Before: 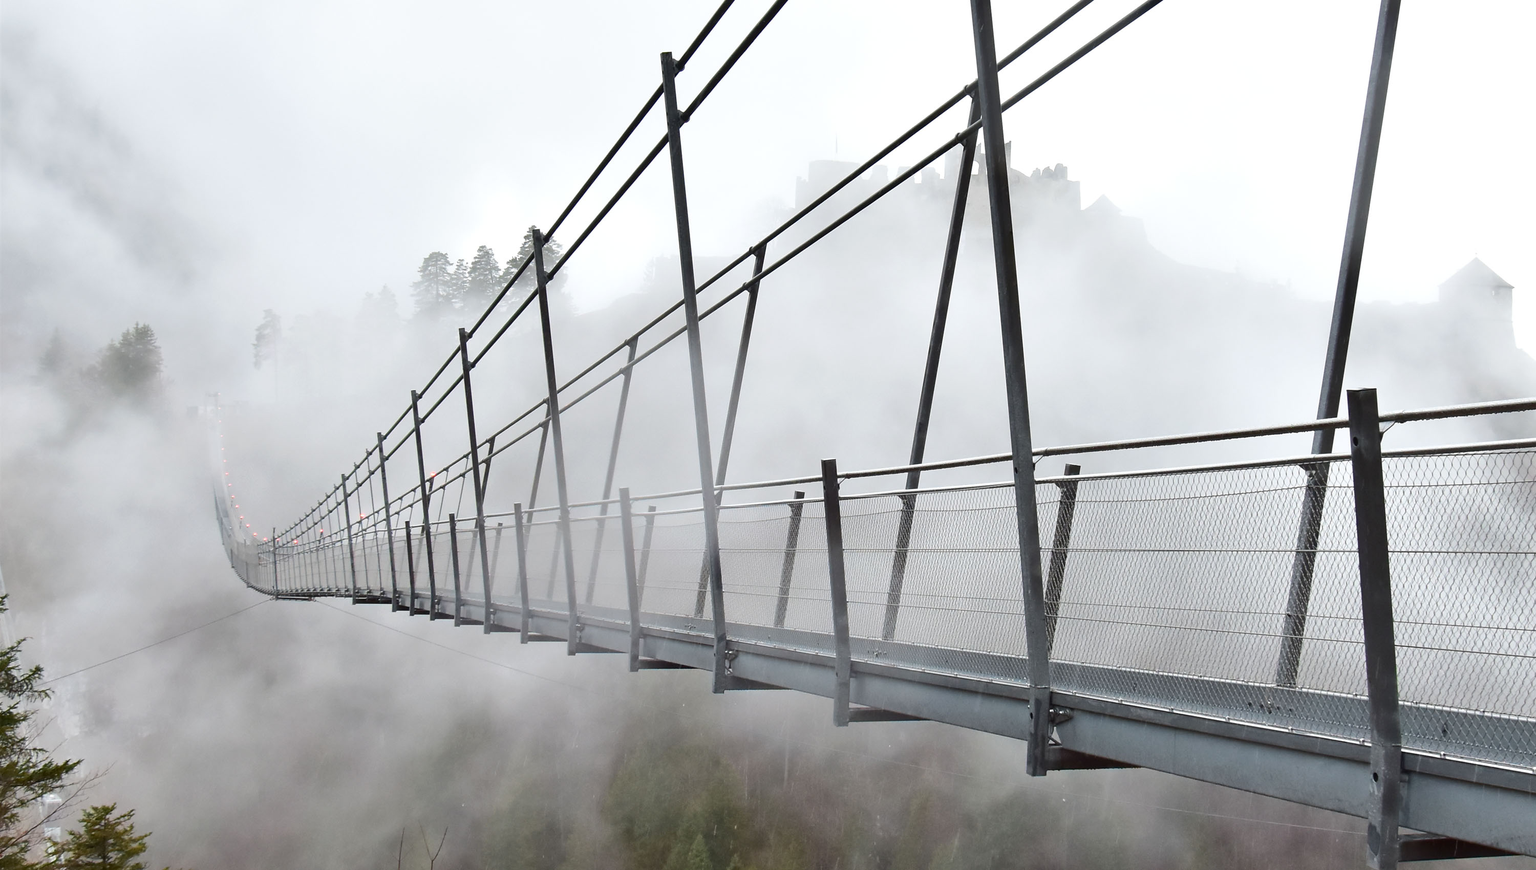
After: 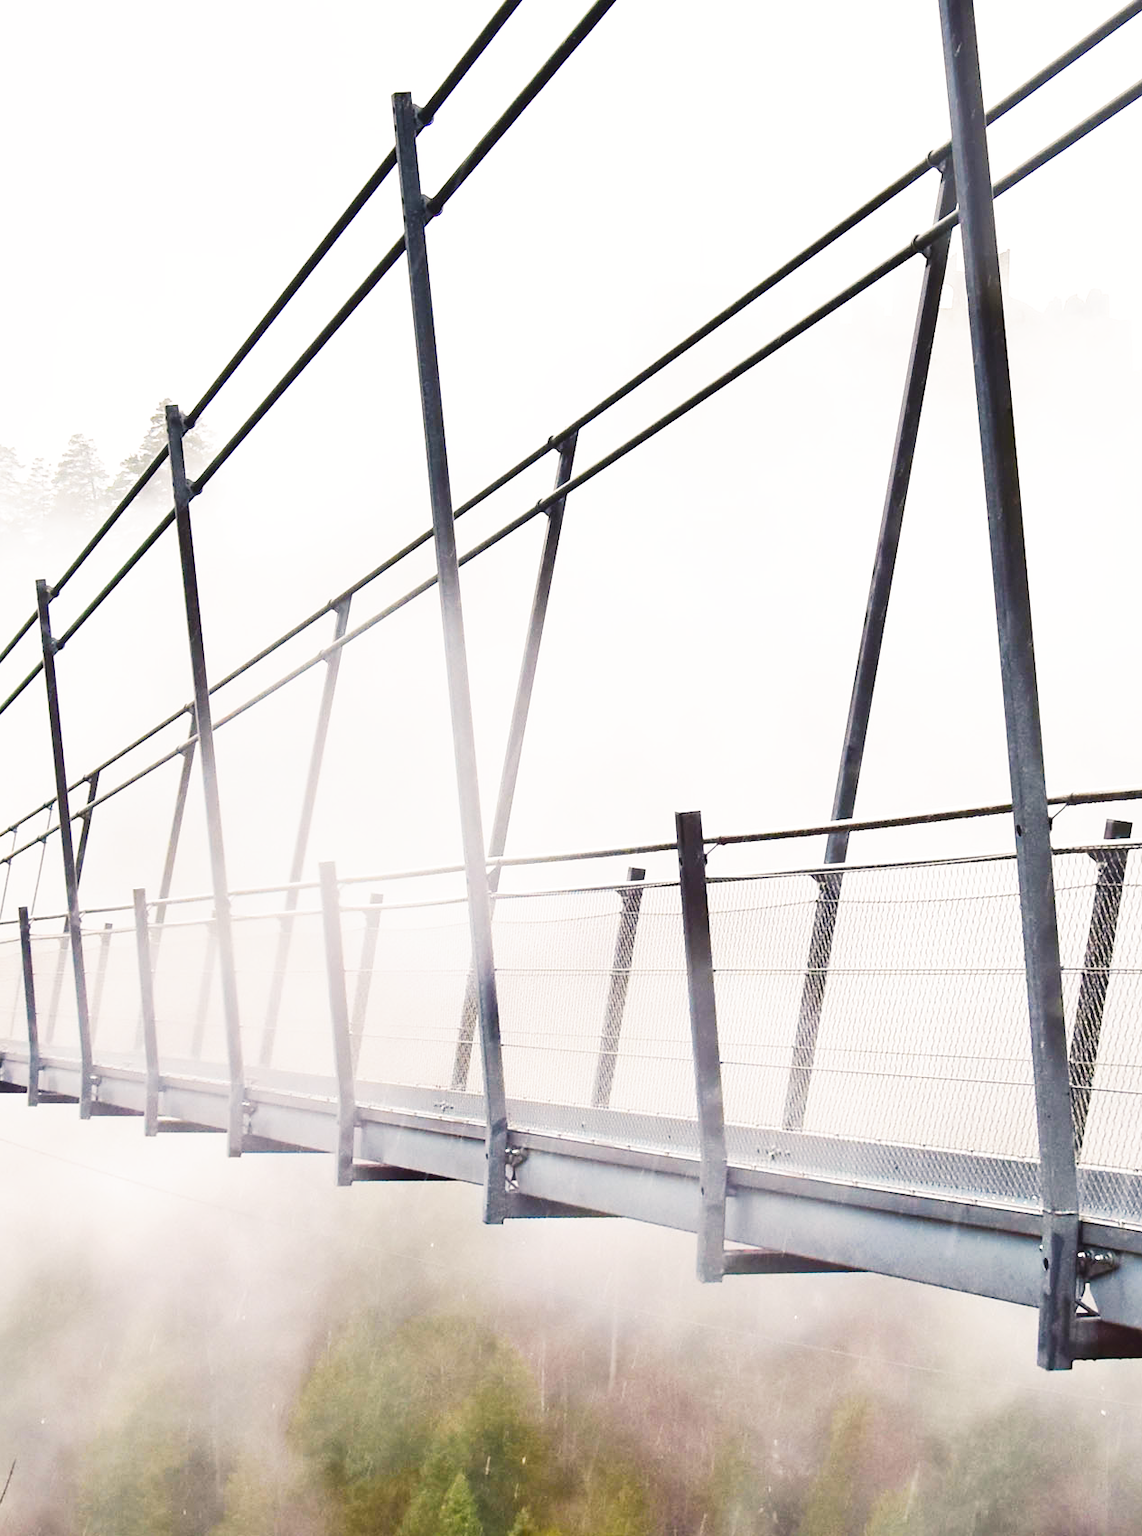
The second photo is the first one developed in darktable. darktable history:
color balance rgb: shadows lift › chroma 2%, shadows lift › hue 247.2°, power › chroma 0.3%, power › hue 25.2°, highlights gain › chroma 3%, highlights gain › hue 60°, global offset › luminance 0.75%, perceptual saturation grading › global saturation 20%, perceptual saturation grading › highlights -20%, perceptual saturation grading › shadows 30%, global vibrance 20%
base curve: curves: ch0 [(0, 0) (0.007, 0.004) (0.027, 0.03) (0.046, 0.07) (0.207, 0.54) (0.442, 0.872) (0.673, 0.972) (1, 1)], preserve colors none
crop: left 28.583%, right 29.231%
